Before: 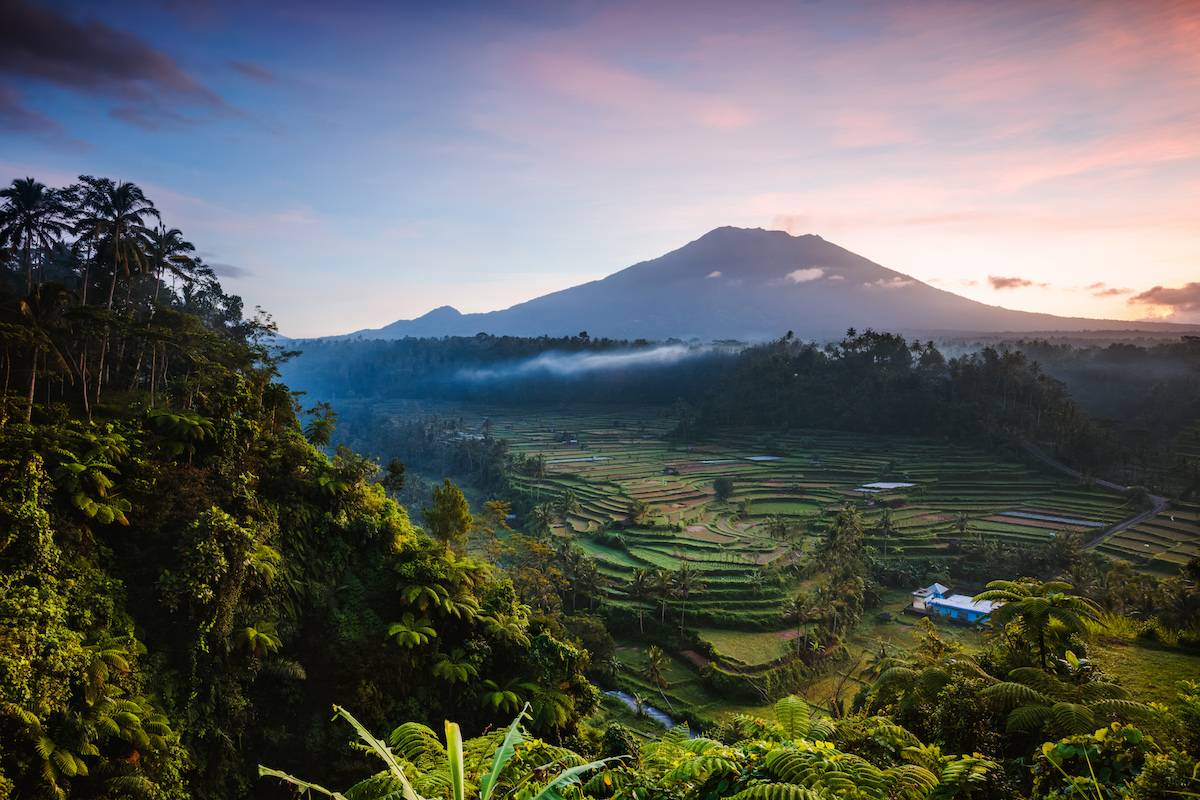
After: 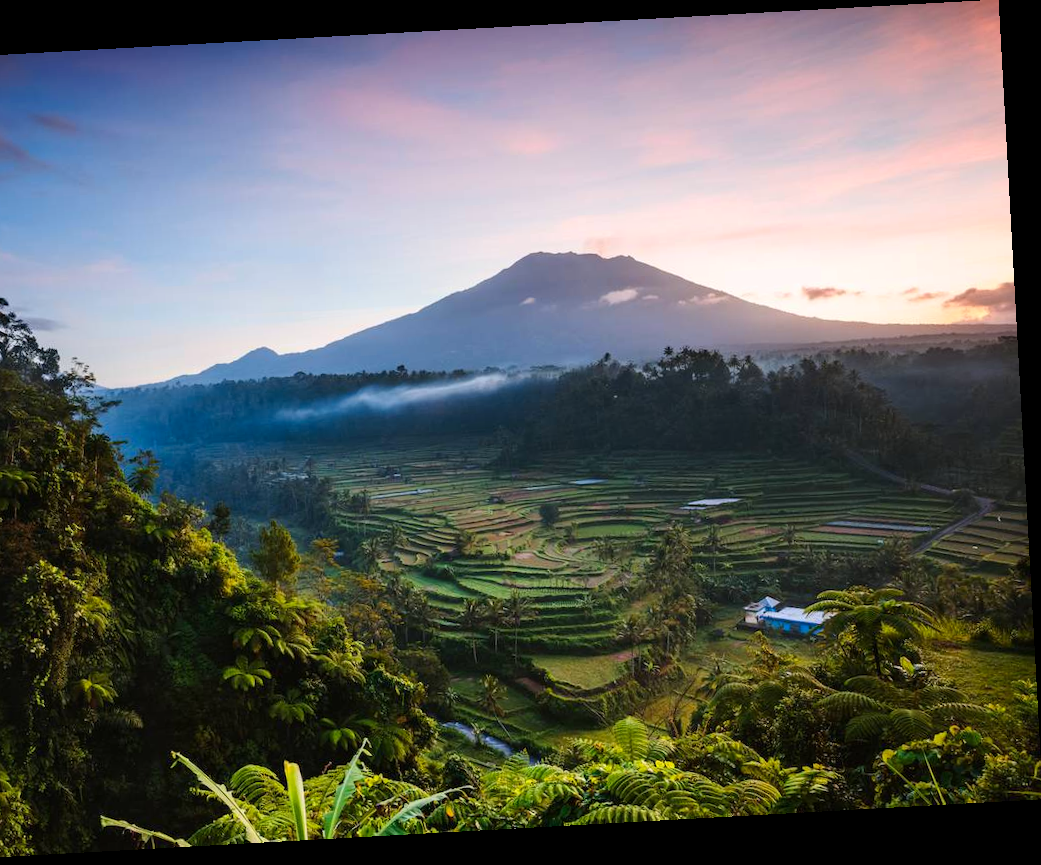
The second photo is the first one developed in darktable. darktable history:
contrast brightness saturation: contrast 0.1, brightness 0.03, saturation 0.09
rotate and perspective: rotation -3.18°, automatic cropping off
crop: left 16.145%
